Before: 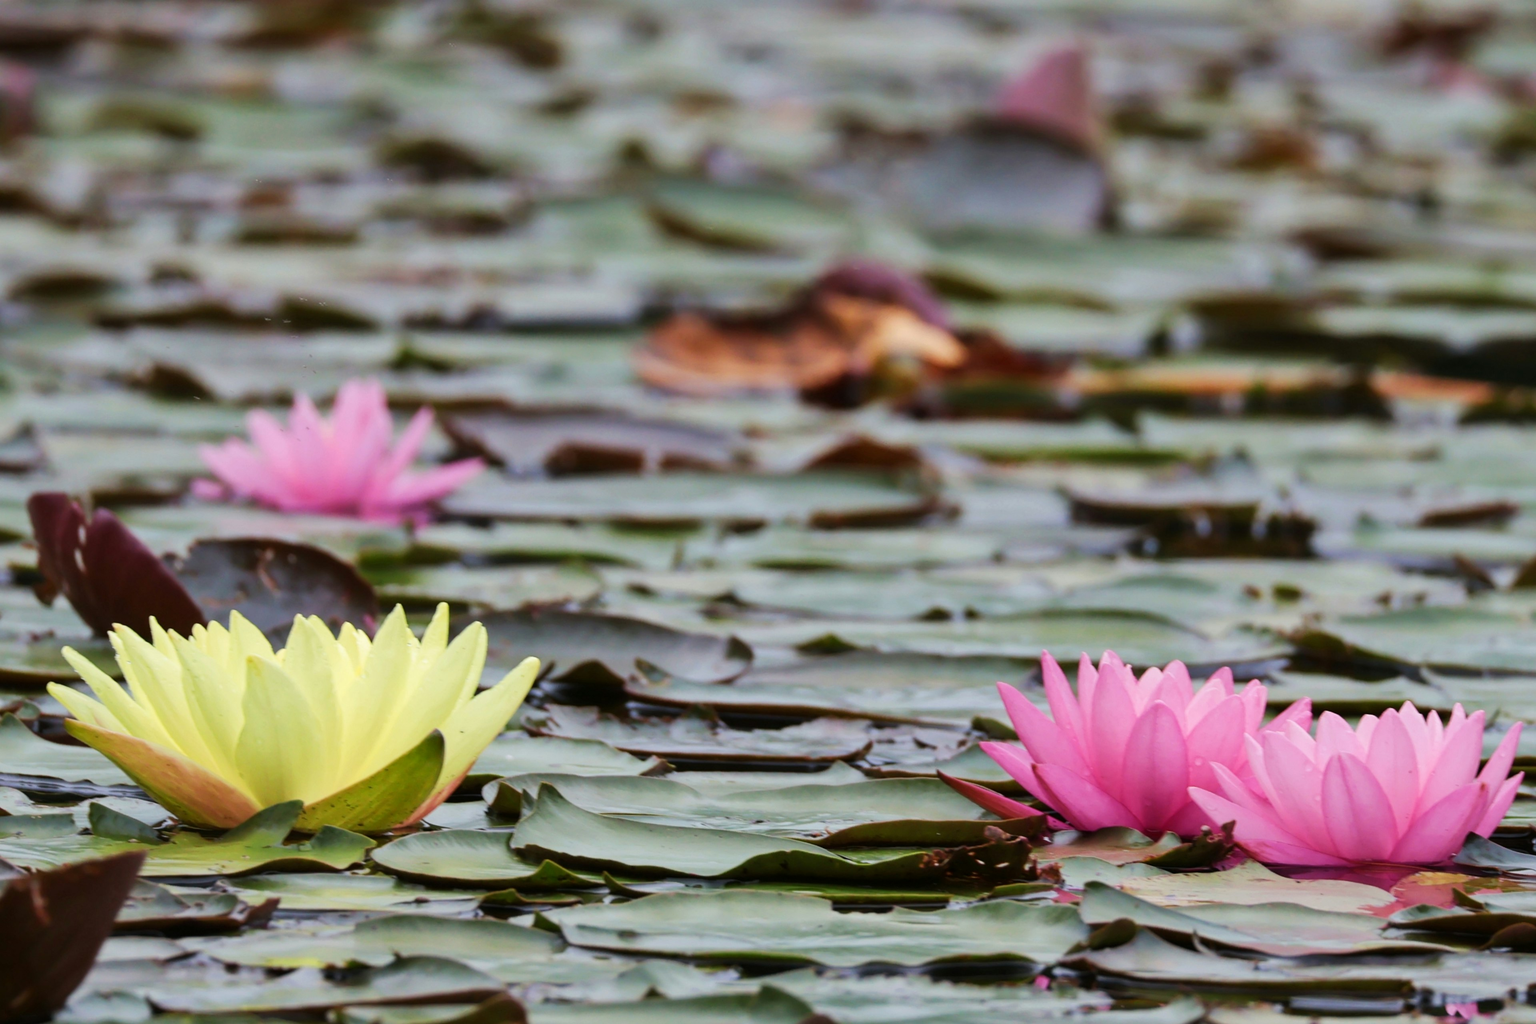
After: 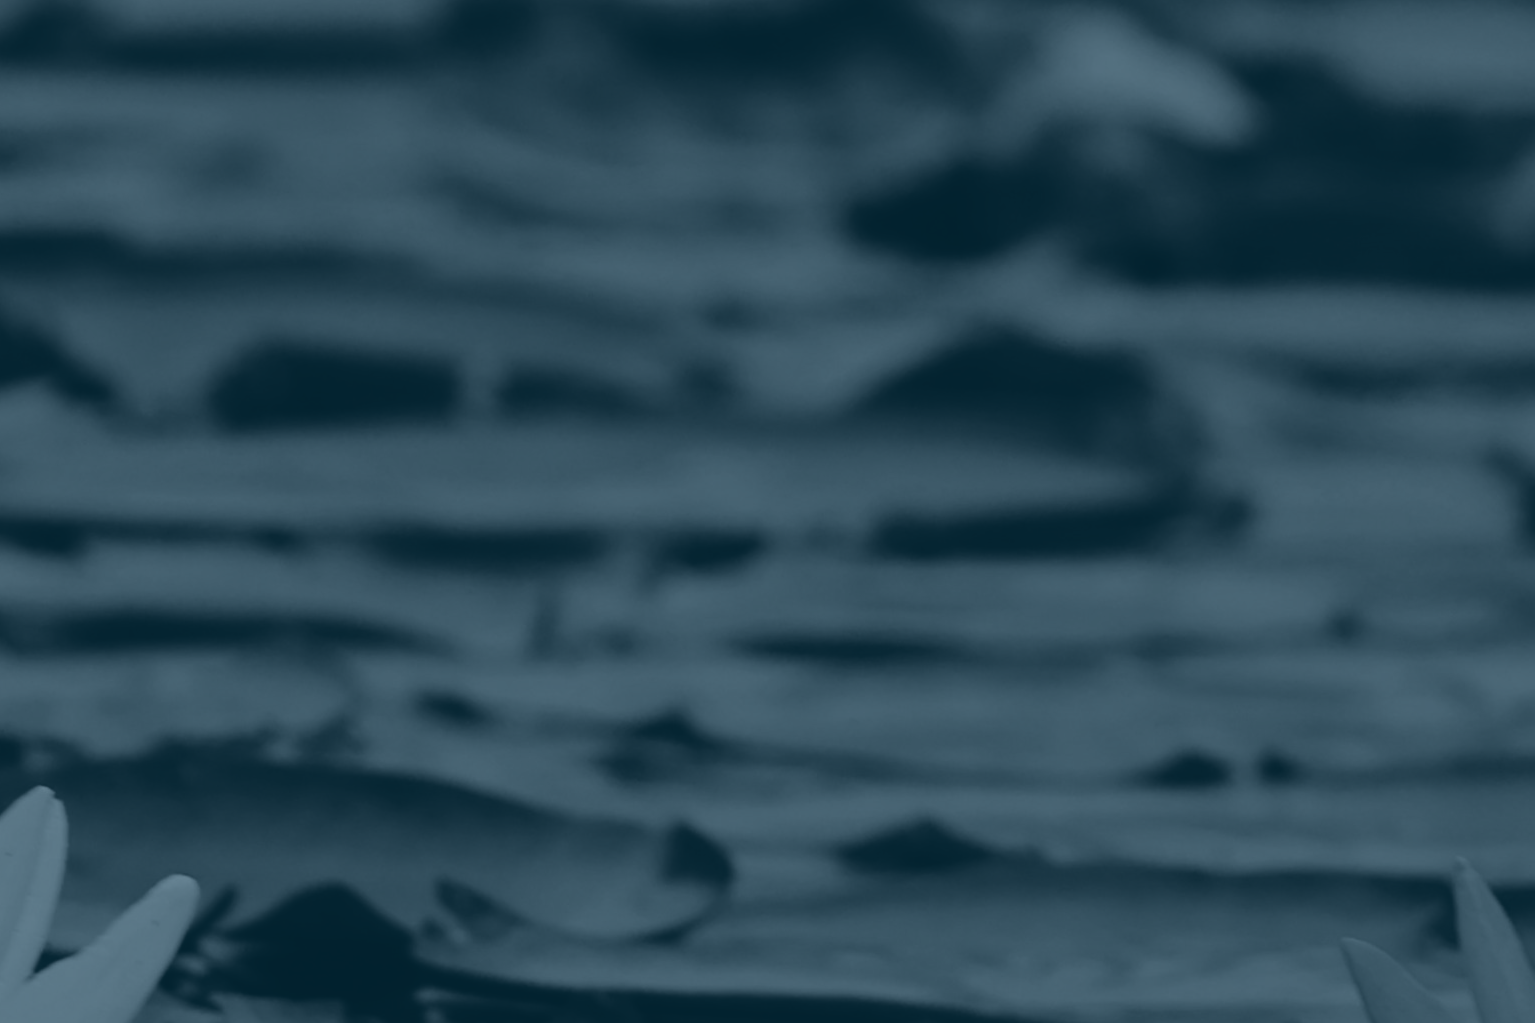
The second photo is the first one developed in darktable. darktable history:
bloom: size 15%, threshold 97%, strength 7%
crop: left 30%, top 30%, right 30%, bottom 30%
colorize: hue 194.4°, saturation 29%, source mix 61.75%, lightness 3.98%, version 1
exposure: black level correction -0.062, exposure -0.05 EV, compensate highlight preservation false
